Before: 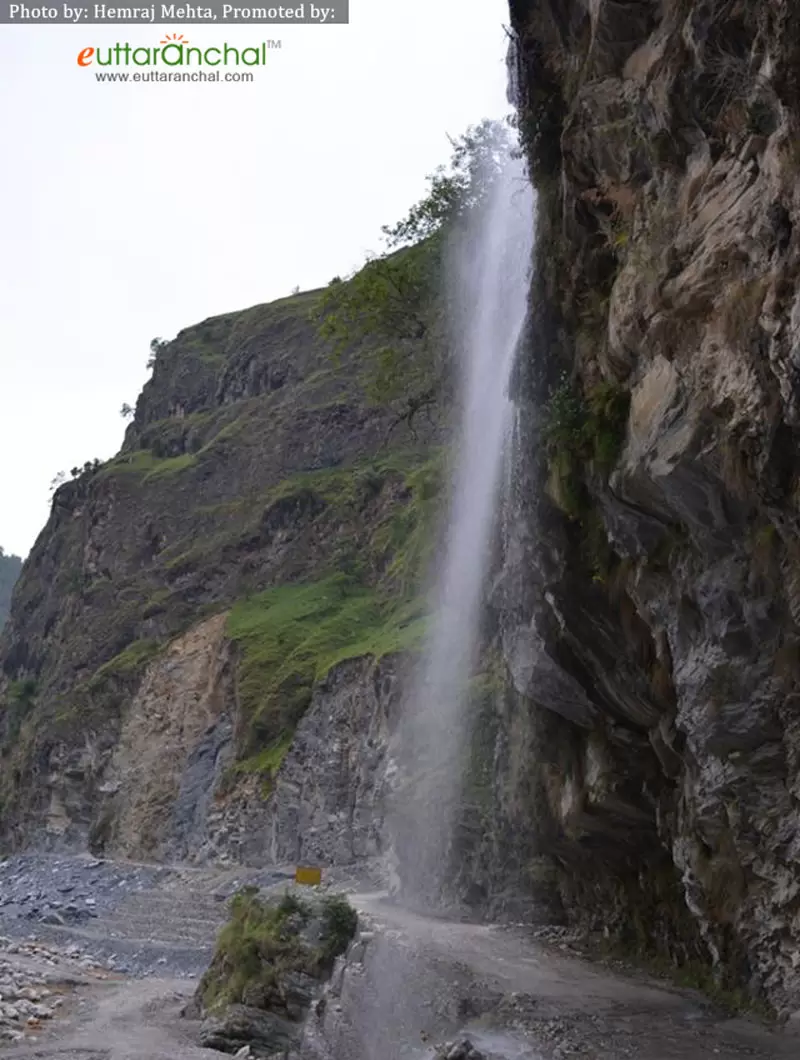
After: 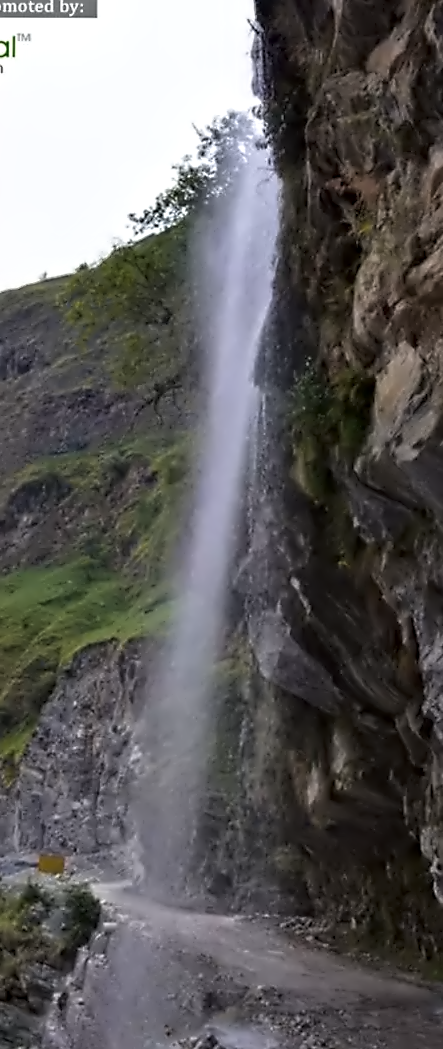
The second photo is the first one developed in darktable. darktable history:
crop: left 31.458%, top 0%, right 11.876%
contrast equalizer: octaves 7, y [[0.5, 0.542, 0.583, 0.625, 0.667, 0.708], [0.5 ×6], [0.5 ×6], [0, 0.033, 0.067, 0.1, 0.133, 0.167], [0, 0.05, 0.1, 0.15, 0.2, 0.25]]
rotate and perspective: rotation 0.226°, lens shift (vertical) -0.042, crop left 0.023, crop right 0.982, crop top 0.006, crop bottom 0.994
velvia: on, module defaults
